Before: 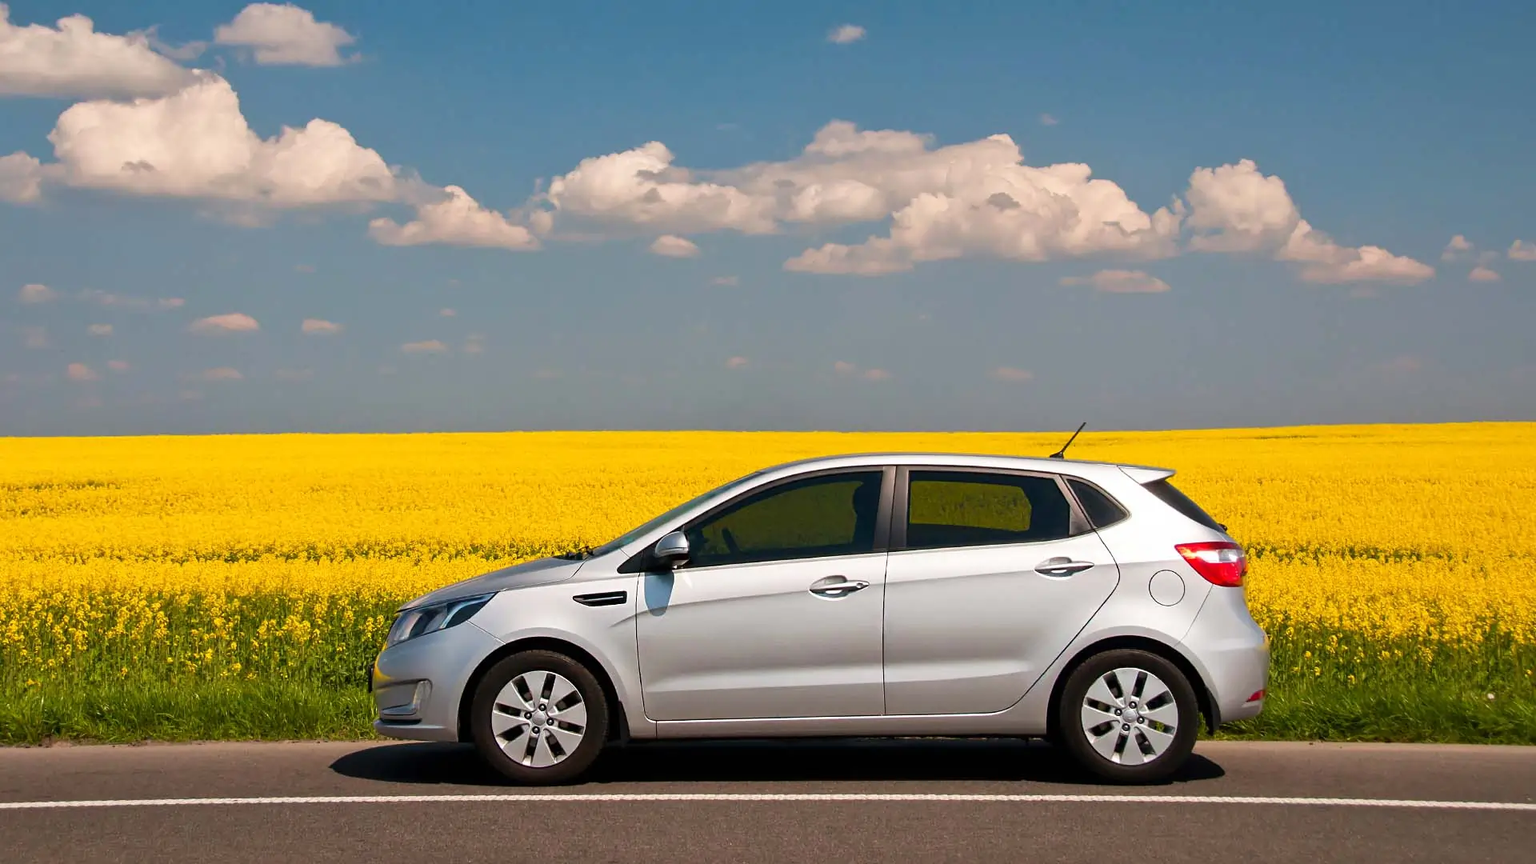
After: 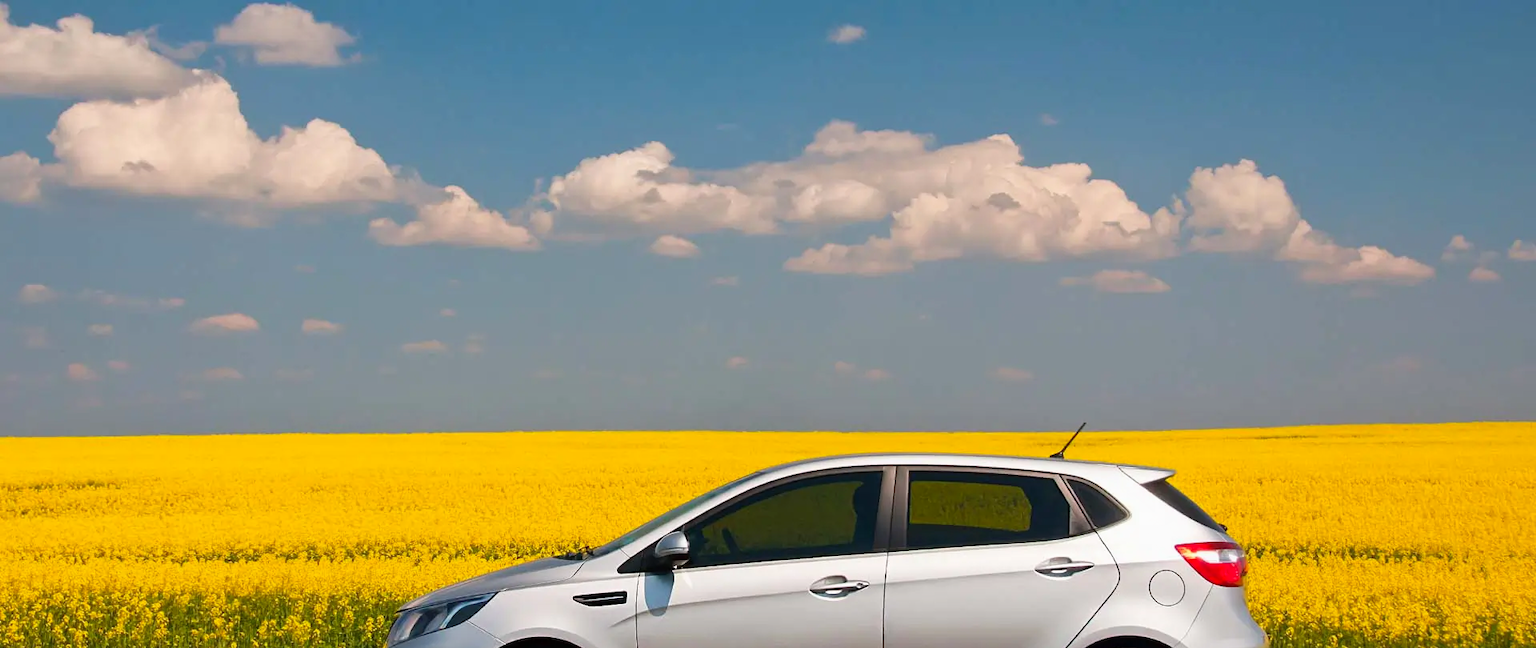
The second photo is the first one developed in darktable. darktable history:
contrast equalizer: octaves 7, y [[0.6 ×6], [0.55 ×6], [0 ×6], [0 ×6], [0 ×6]], mix -0.2
crop: bottom 24.967%
contrast brightness saturation: contrast 0.04, saturation 0.07
